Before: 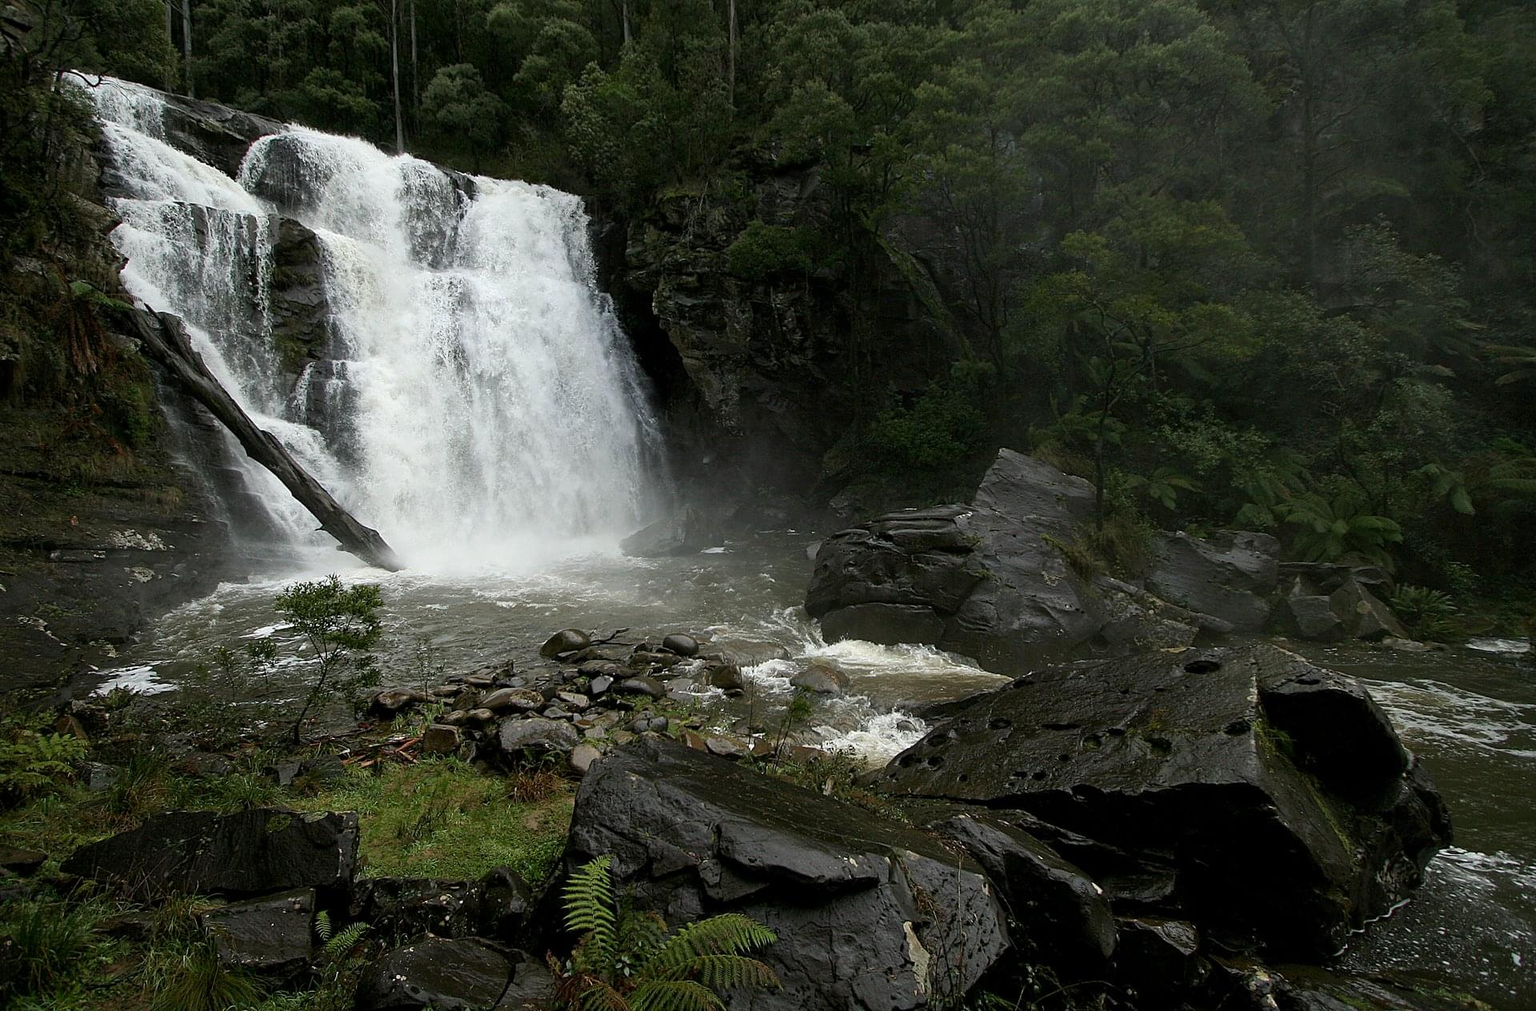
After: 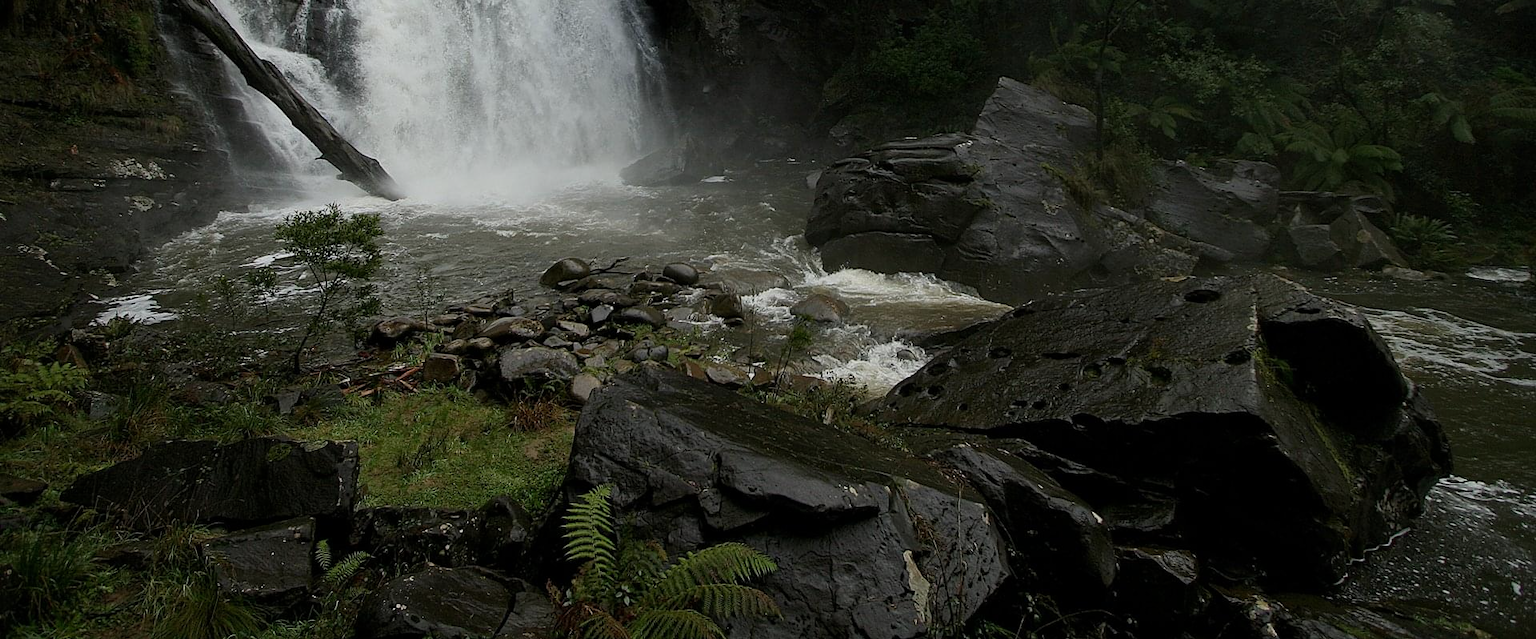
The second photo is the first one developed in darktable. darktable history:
exposure: exposure -0.55 EV, compensate exposure bias true, compensate highlight preservation false
crop and rotate: top 36.739%
